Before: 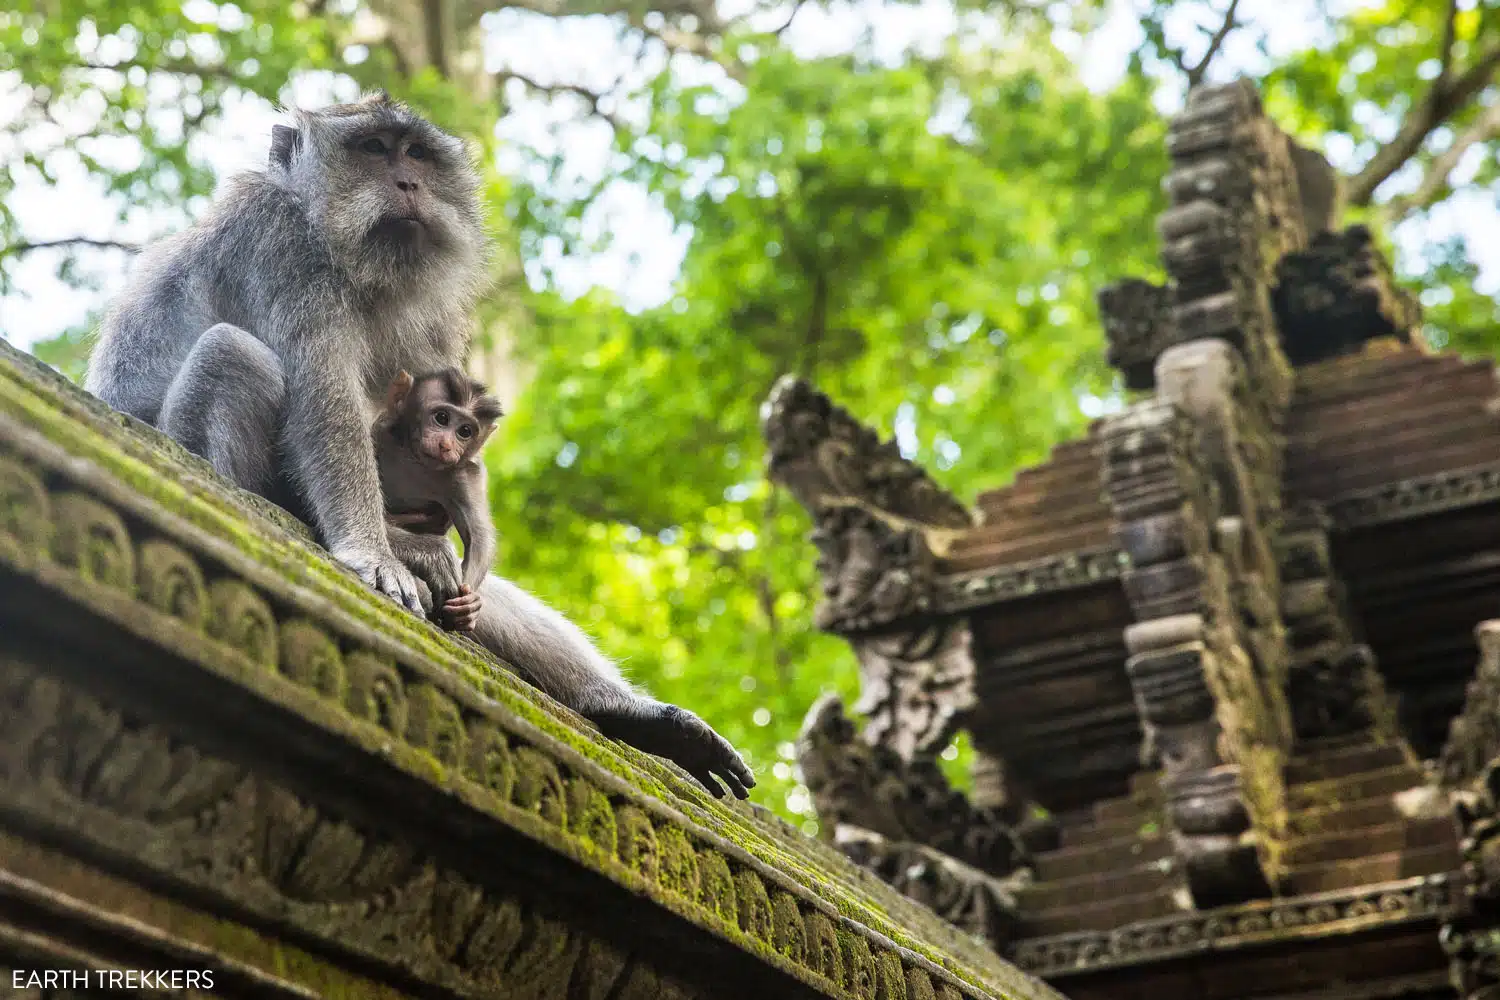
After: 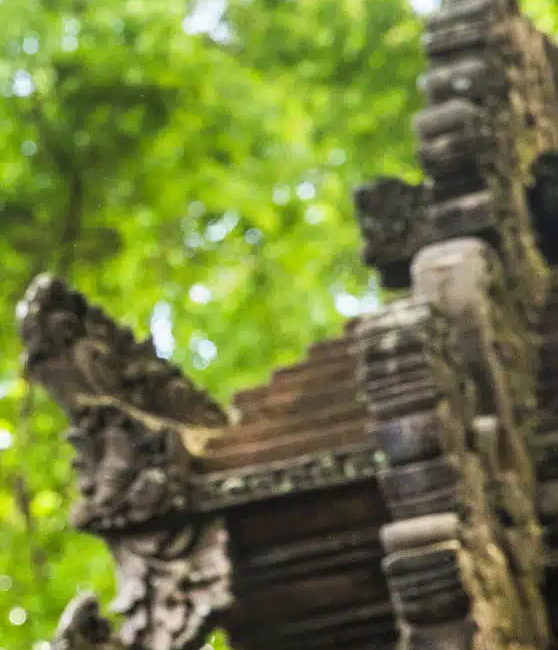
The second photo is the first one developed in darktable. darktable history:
crop and rotate: left 49.628%, top 10.114%, right 13.13%, bottom 24.858%
